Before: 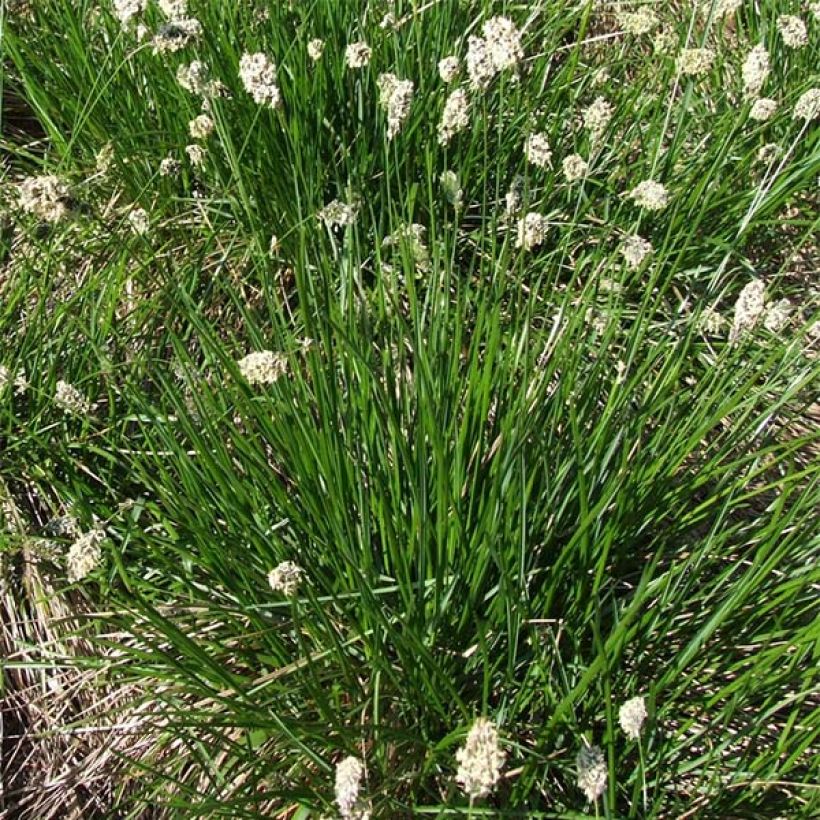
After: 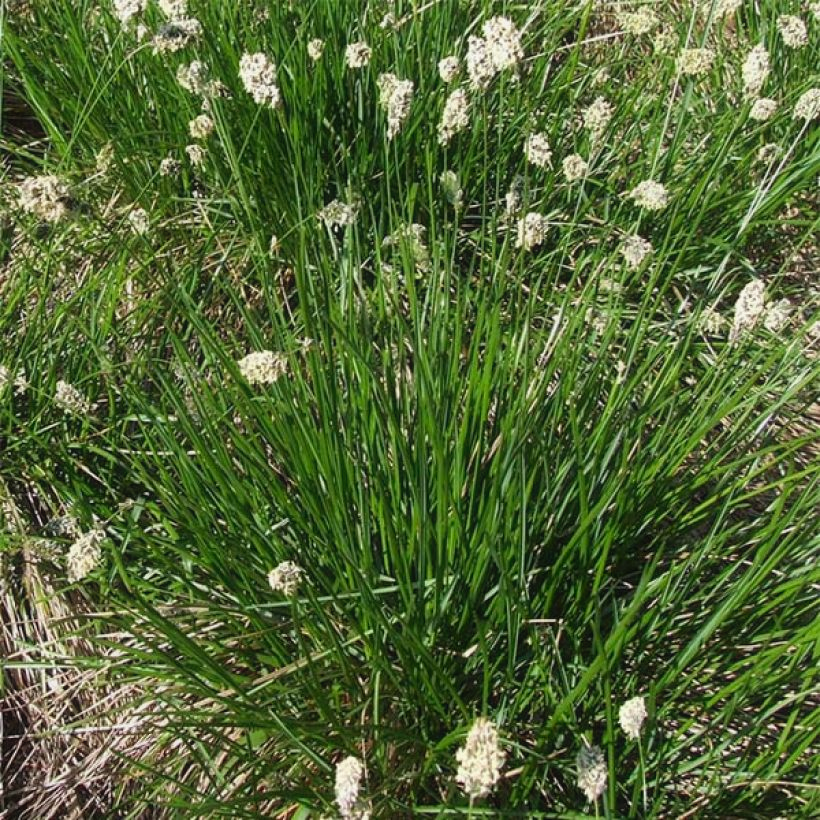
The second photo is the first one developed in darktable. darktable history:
contrast equalizer: octaves 7, y [[0.5, 0.488, 0.462, 0.461, 0.491, 0.5], [0.5 ×6], [0.5 ×6], [0 ×6], [0 ×6]]
